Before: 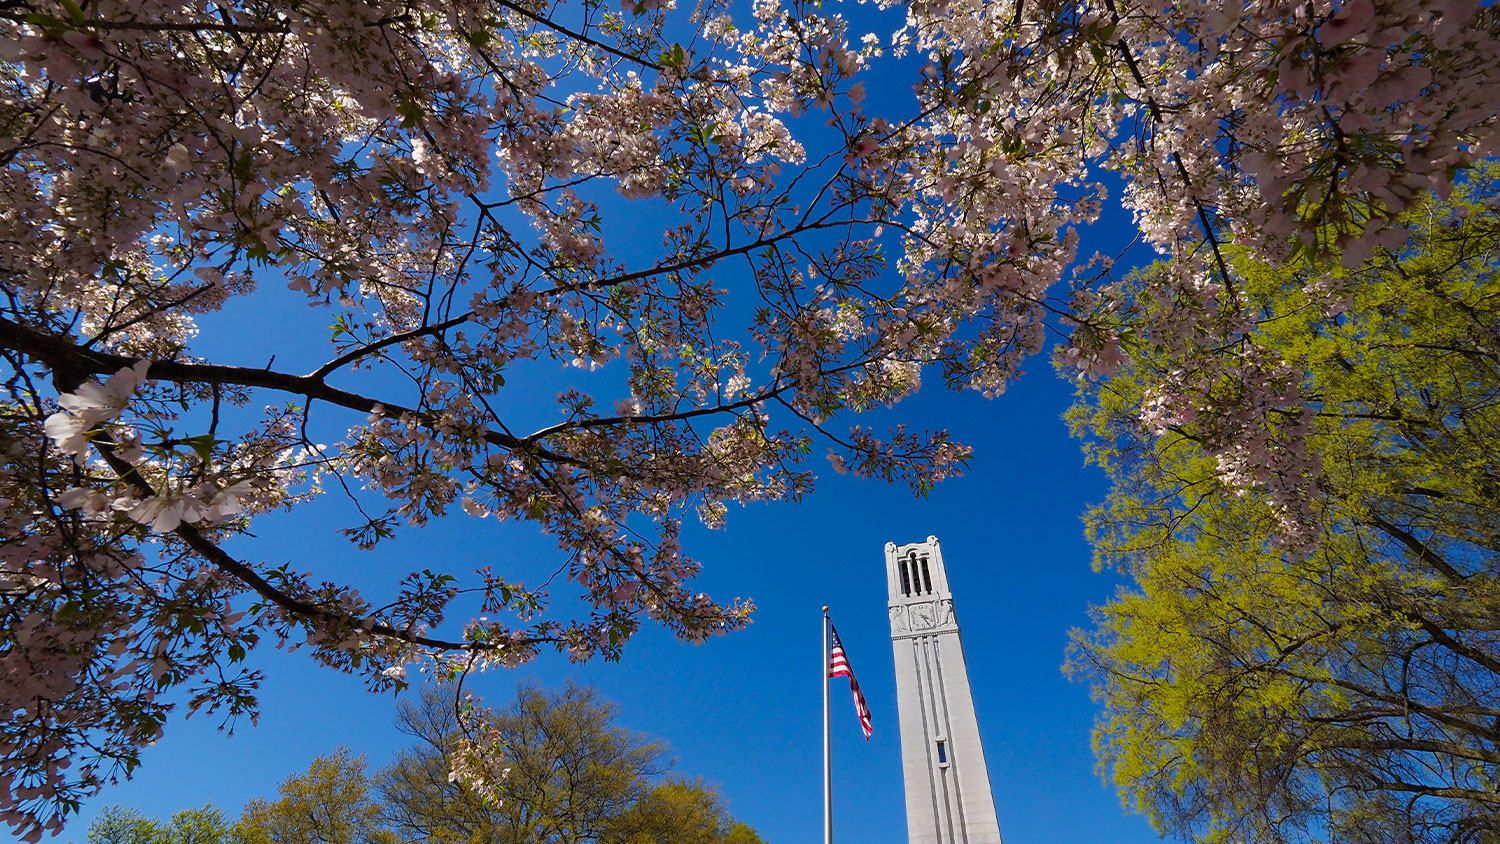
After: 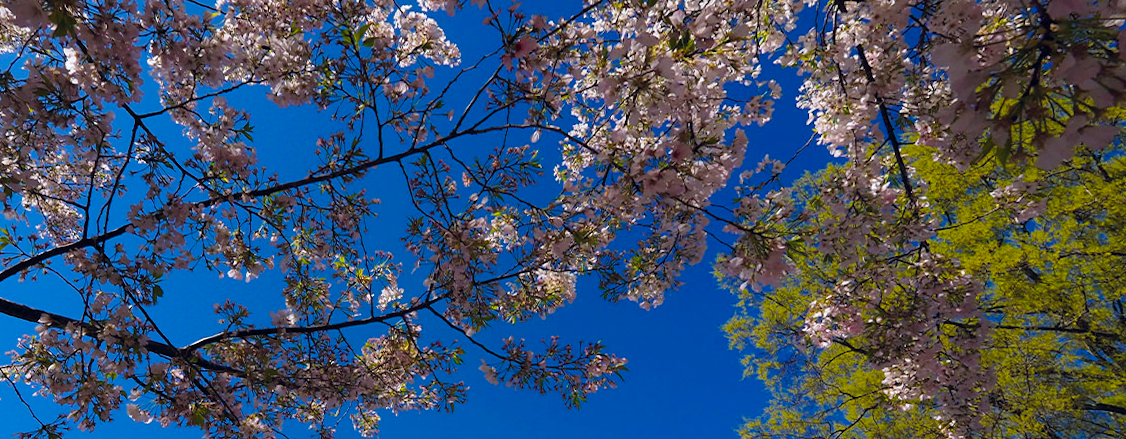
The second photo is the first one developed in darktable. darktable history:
color balance rgb: shadows lift › hue 87.51°, highlights gain › chroma 1.62%, highlights gain › hue 55.1°, global offset › chroma 0.06%, global offset › hue 253.66°, linear chroma grading › global chroma 0.5%, perceptual saturation grading › global saturation 16.38%
color correction: highlights a* -4.18, highlights b* -10.81
rotate and perspective: rotation 0.062°, lens shift (vertical) 0.115, lens shift (horizontal) -0.133, crop left 0.047, crop right 0.94, crop top 0.061, crop bottom 0.94
color zones: curves: ch2 [(0, 0.5) (0.143, 0.5) (0.286, 0.489) (0.415, 0.421) (0.571, 0.5) (0.714, 0.5) (0.857, 0.5) (1, 0.5)]
crop: left 18.38%, top 11.092%, right 2.134%, bottom 33.217%
